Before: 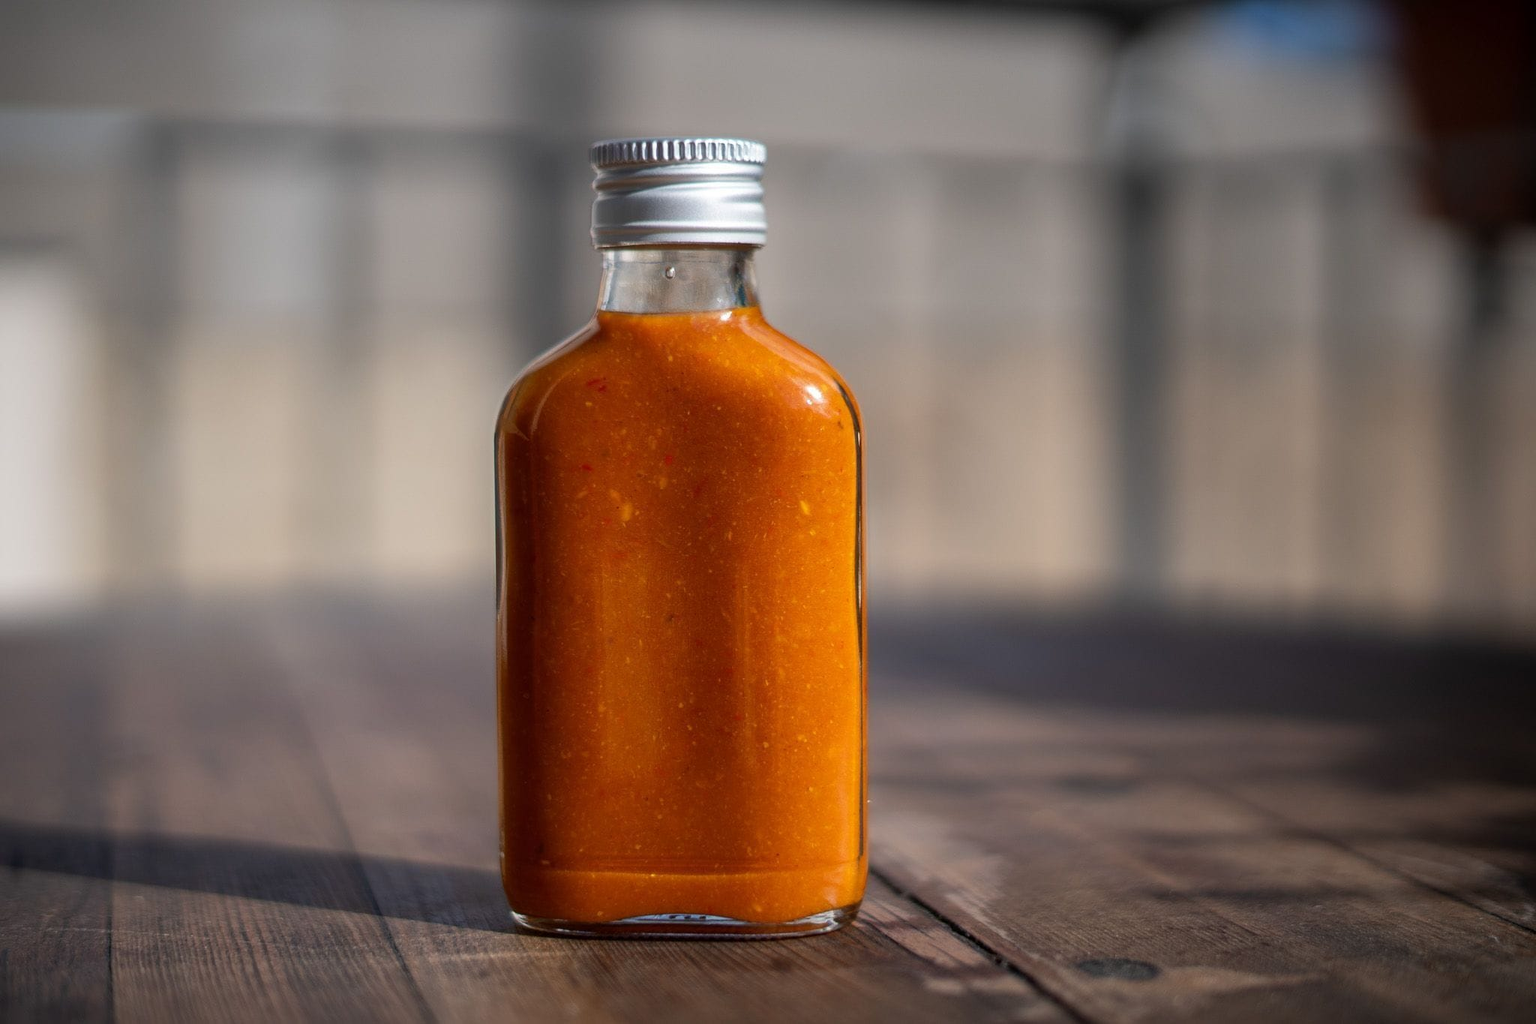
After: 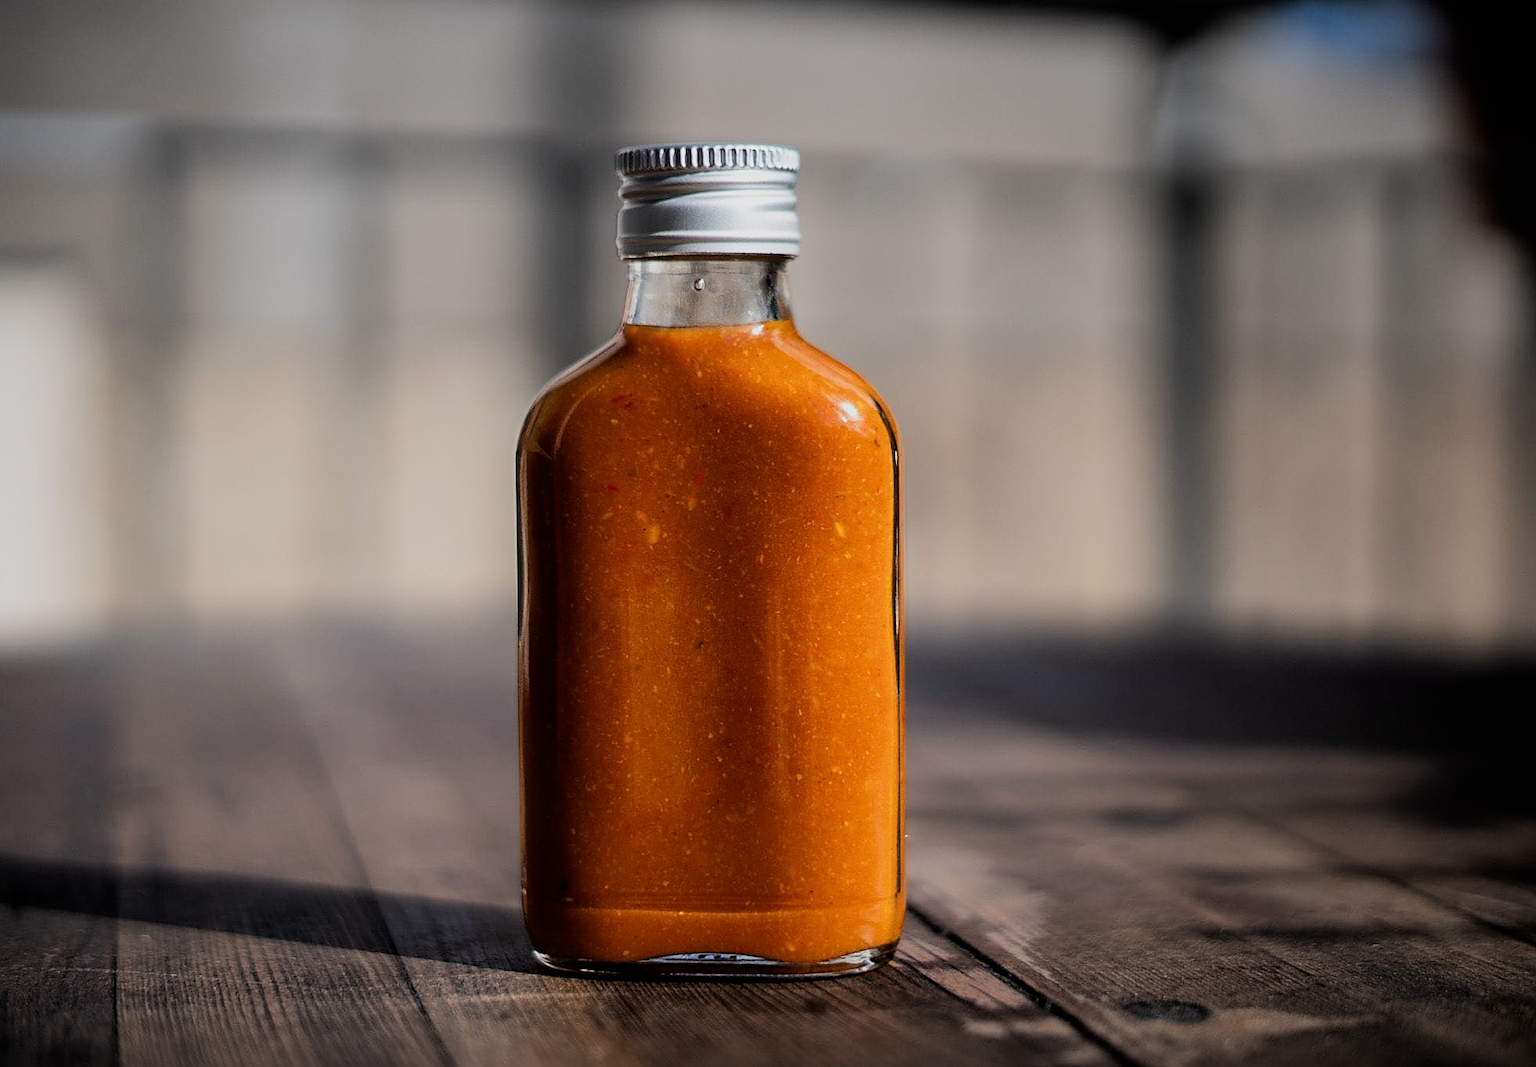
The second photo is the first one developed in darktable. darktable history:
filmic rgb: black relative exposure -5 EV, hardness 2.88, contrast 1.3, highlights saturation mix -30%
sharpen: on, module defaults
crop: right 4.126%, bottom 0.031%
